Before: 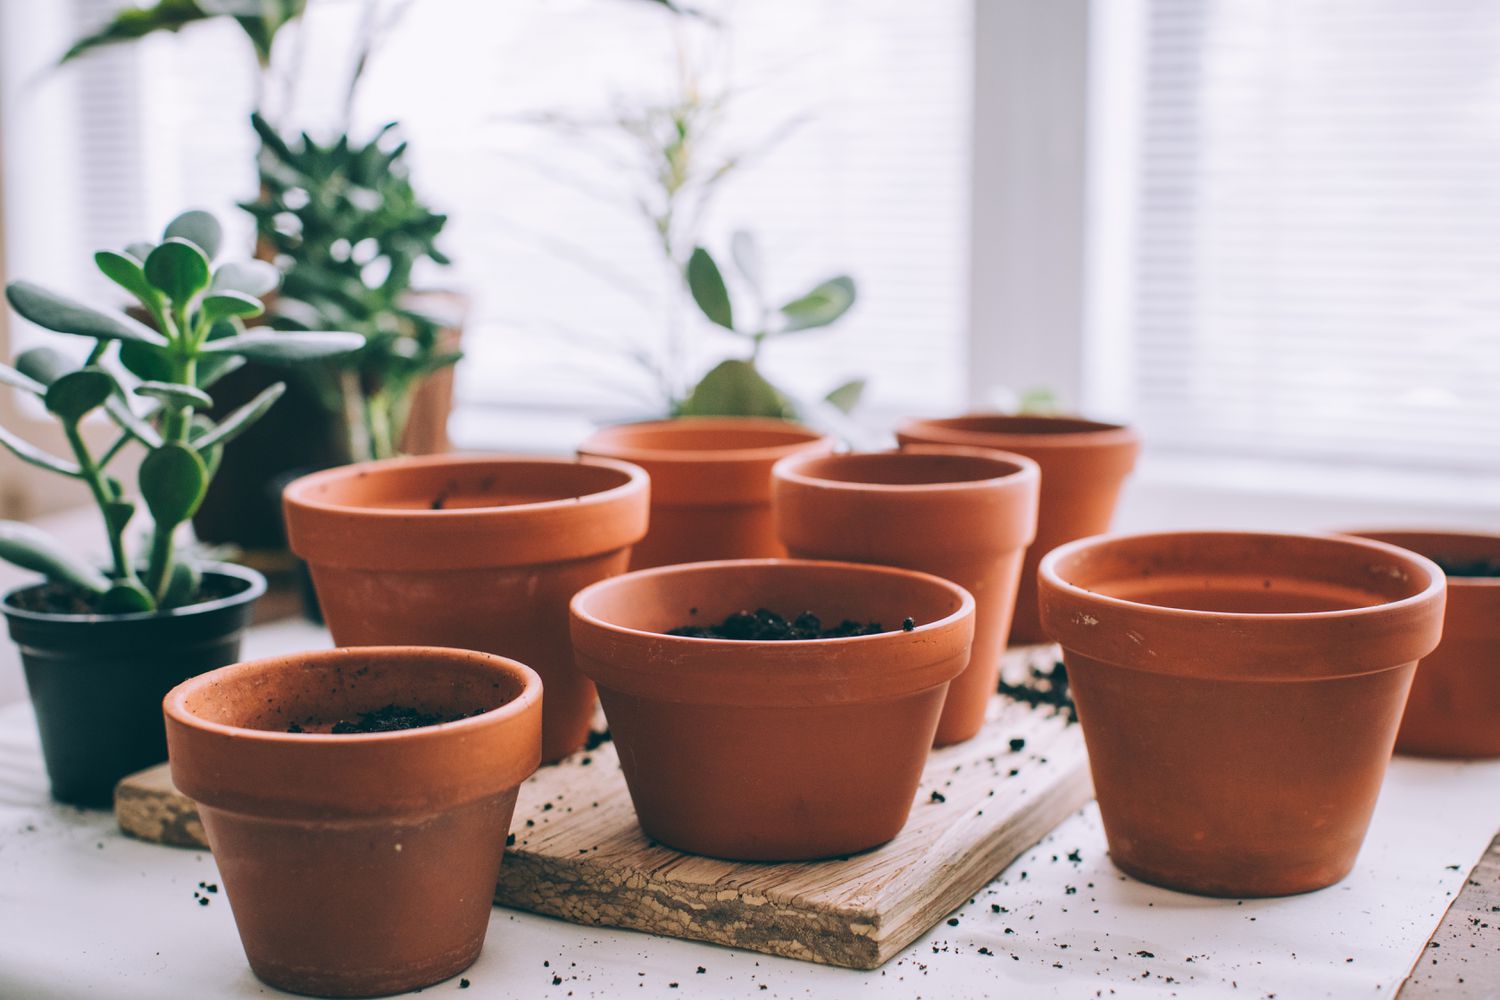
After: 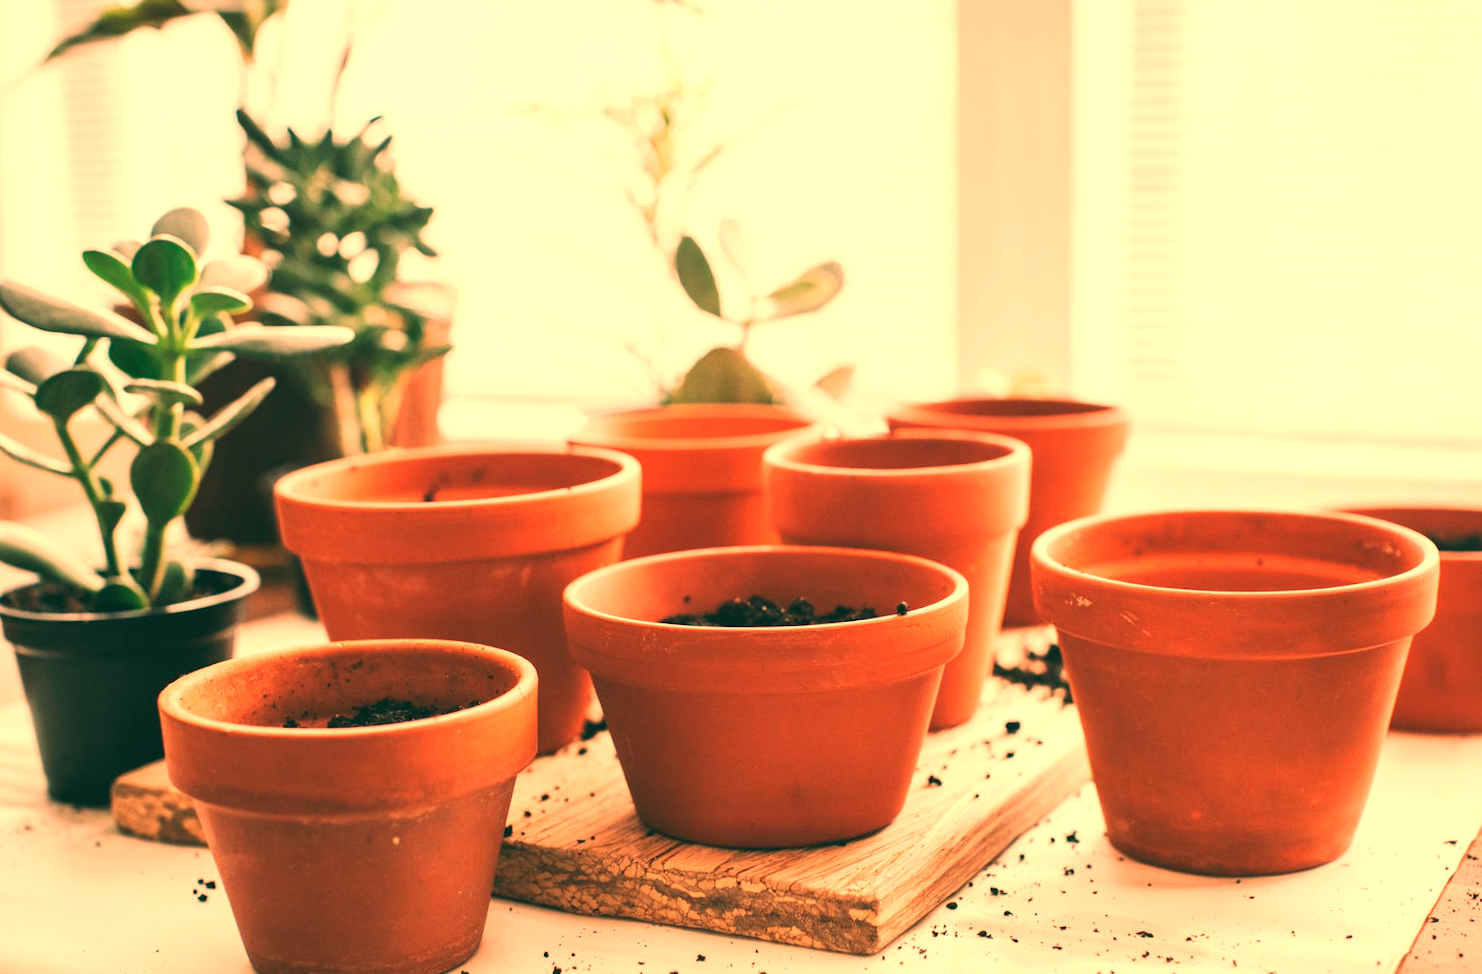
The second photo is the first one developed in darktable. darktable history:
white balance: red 1.467, blue 0.684
rotate and perspective: rotation -1°, crop left 0.011, crop right 0.989, crop top 0.025, crop bottom 0.975
exposure: black level correction 0.001, exposure 0.5 EV, compensate exposure bias true, compensate highlight preservation false
